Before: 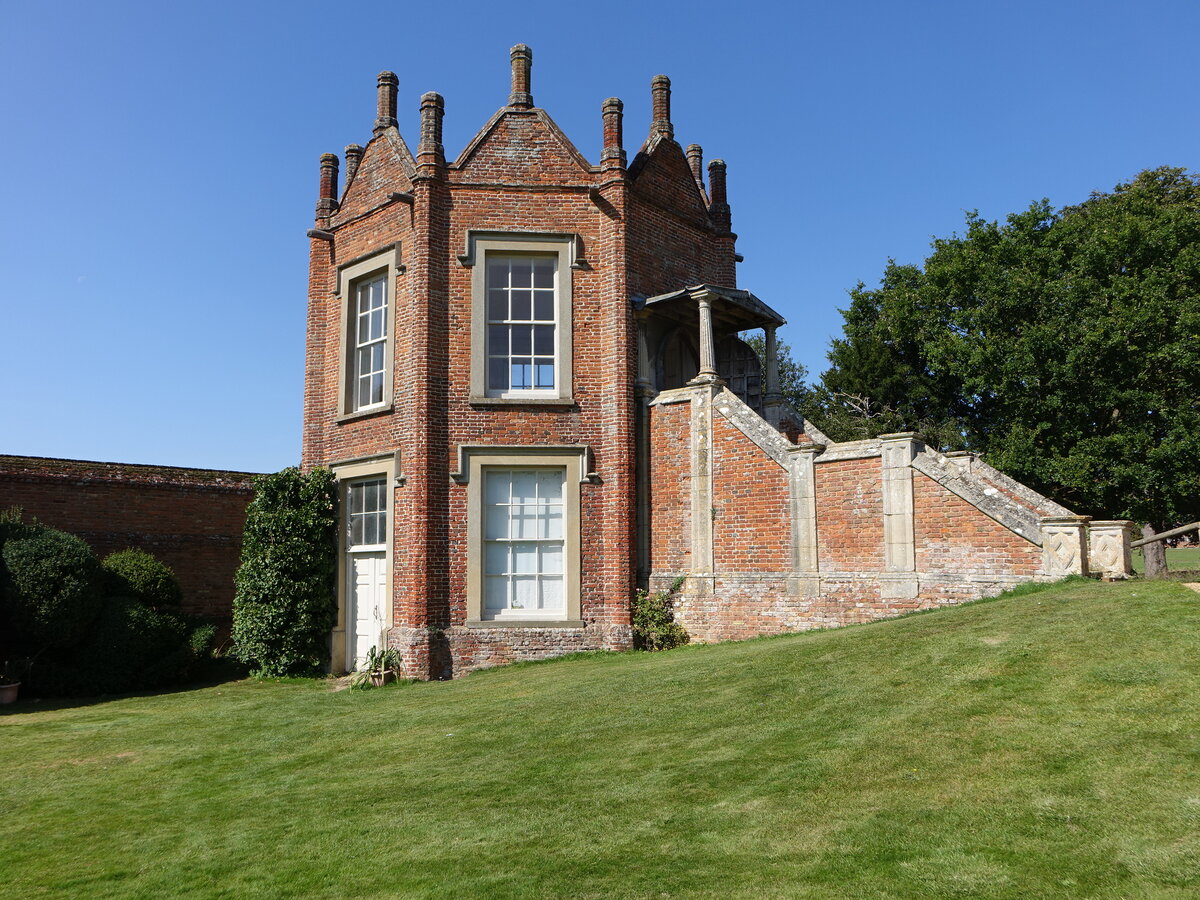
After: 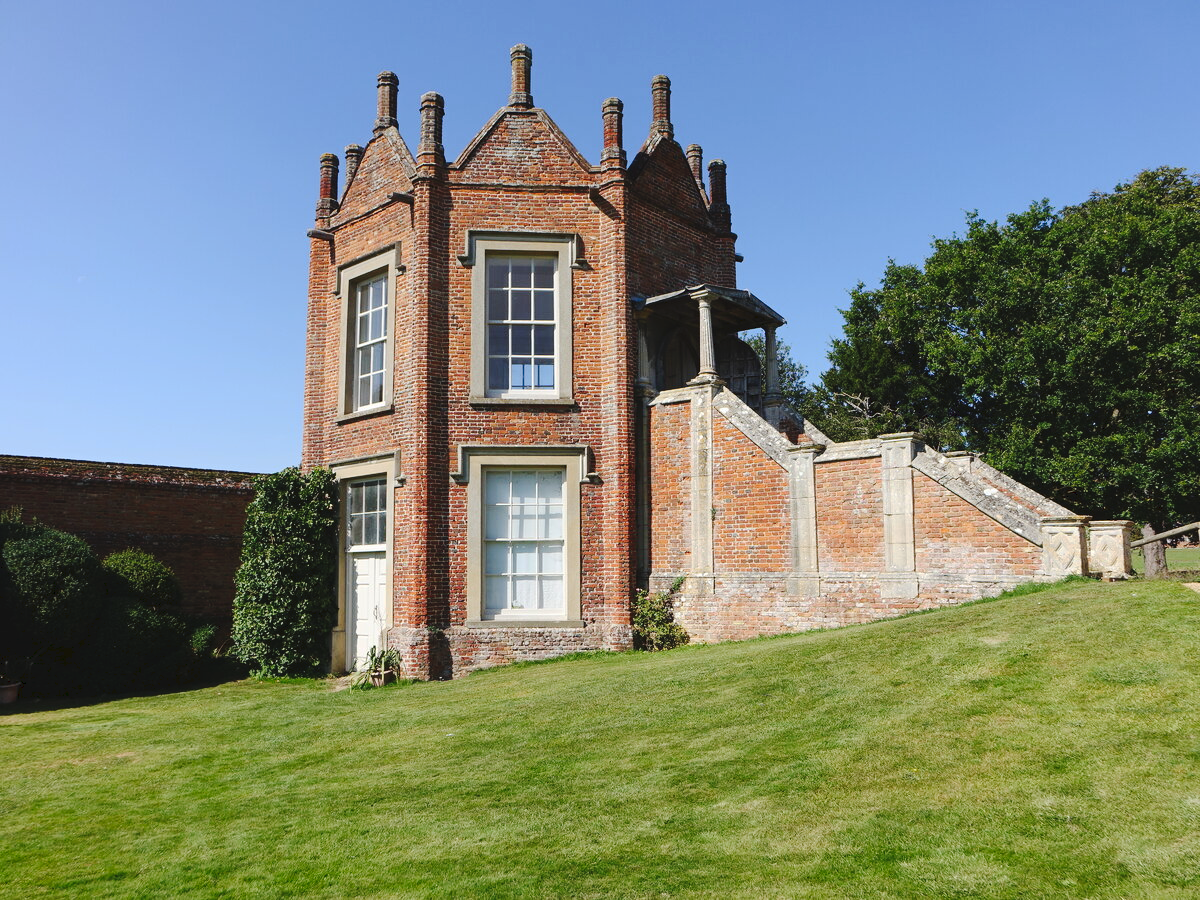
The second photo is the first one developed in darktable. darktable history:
tone curve: curves: ch0 [(0, 0) (0.003, 0.054) (0.011, 0.058) (0.025, 0.069) (0.044, 0.087) (0.069, 0.1) (0.1, 0.123) (0.136, 0.152) (0.177, 0.183) (0.224, 0.234) (0.277, 0.291) (0.335, 0.367) (0.399, 0.441) (0.468, 0.524) (0.543, 0.6) (0.623, 0.673) (0.709, 0.744) (0.801, 0.812) (0.898, 0.89) (1, 1)], preserve colors none
contrast brightness saturation: contrast 0.105, brightness 0.028, saturation 0.093
